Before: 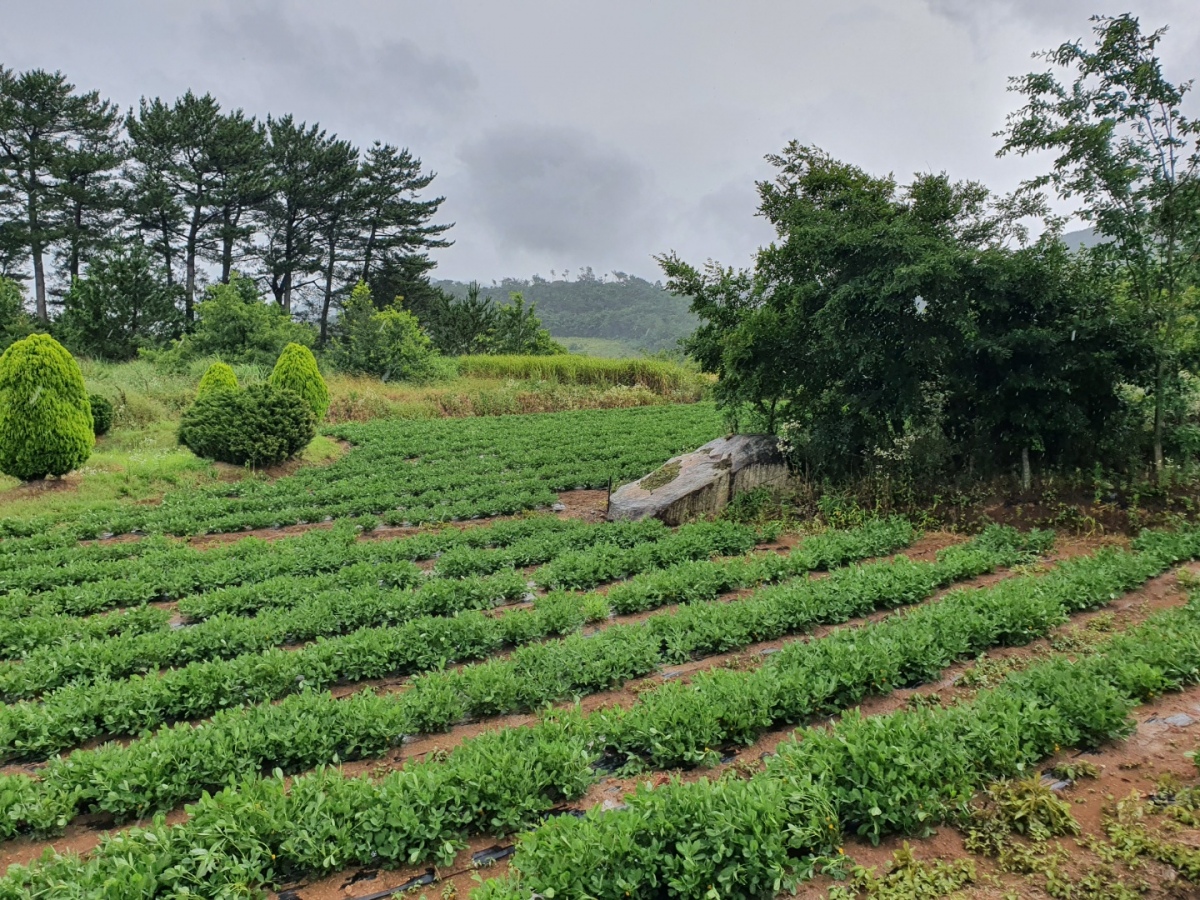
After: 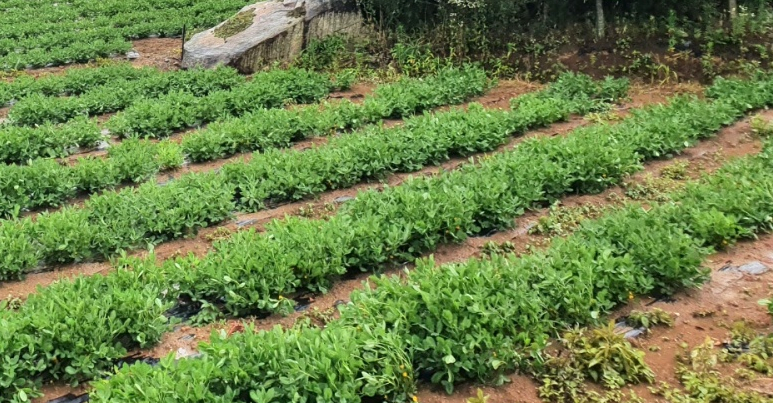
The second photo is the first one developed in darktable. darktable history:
crop and rotate: left 35.509%, top 50.238%, bottom 4.934%
exposure: exposure 0.564 EV, compensate highlight preservation false
